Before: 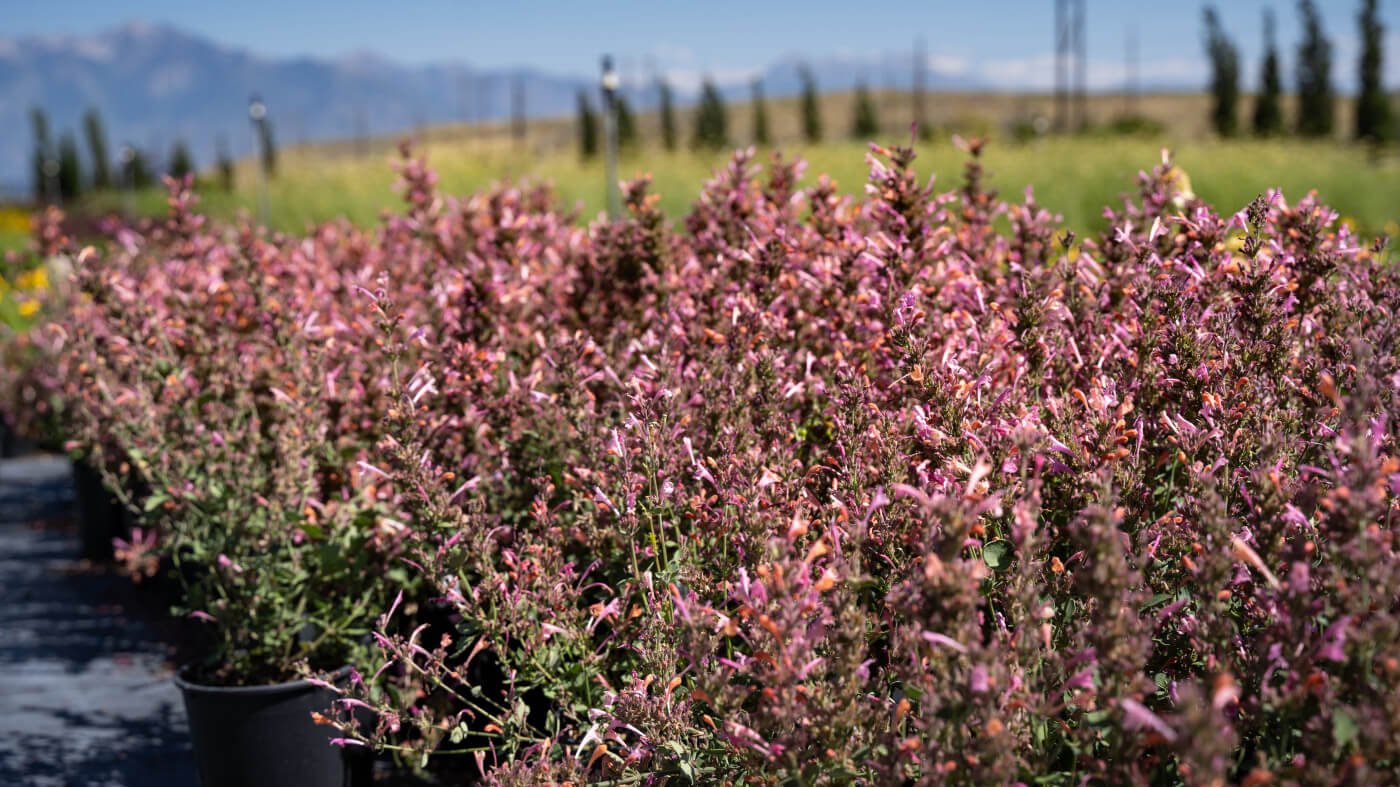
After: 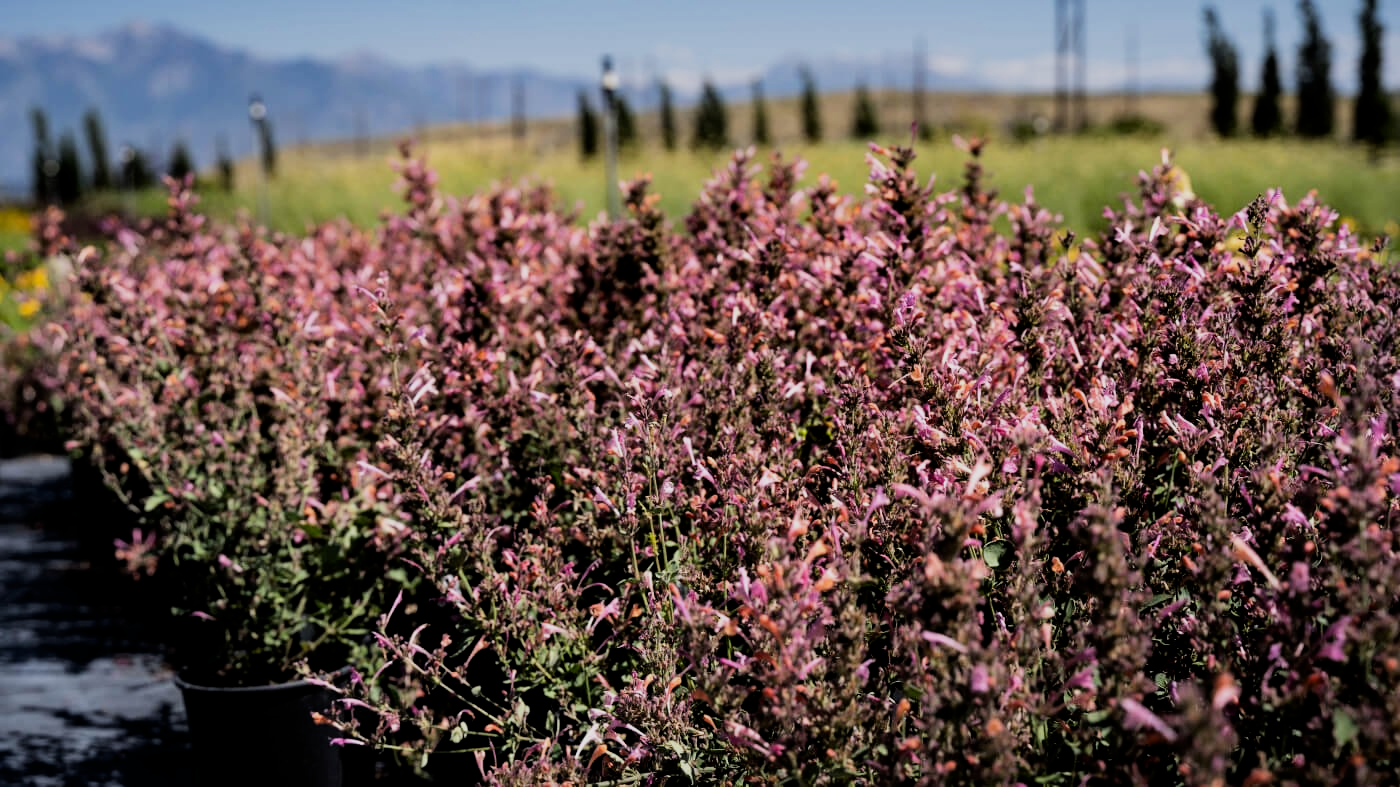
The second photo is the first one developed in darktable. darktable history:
contrast brightness saturation: contrast 0.025, brightness -0.033
filmic rgb: black relative exposure -5.02 EV, white relative exposure 3.96 EV, threshold 5.97 EV, hardness 2.89, contrast 1.299, highlights saturation mix -28.56%, enable highlight reconstruction true
